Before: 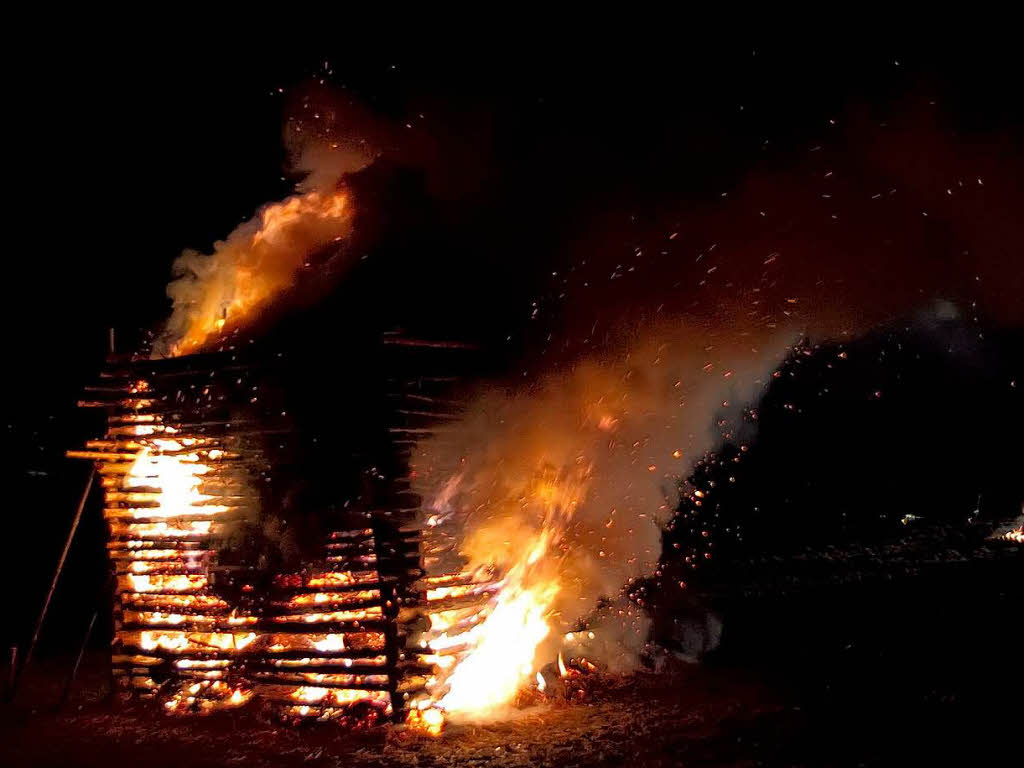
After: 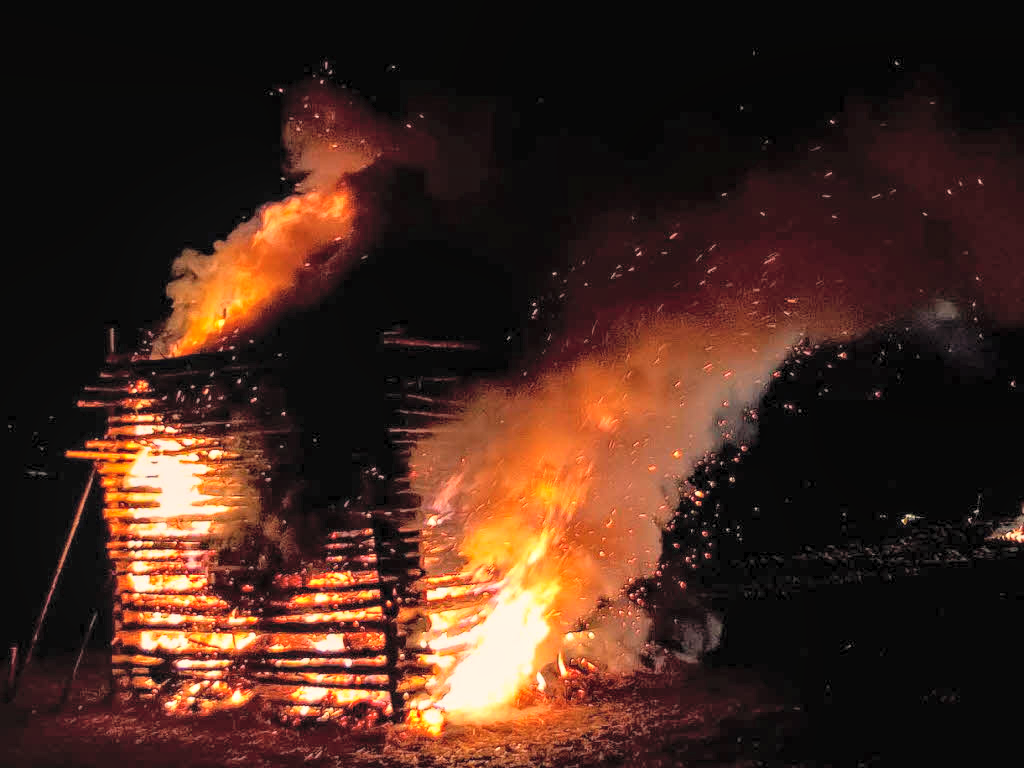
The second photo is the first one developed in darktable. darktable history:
white balance: red 1.127, blue 0.943
local contrast: on, module defaults
contrast brightness saturation: contrast 0.1, brightness 0.3, saturation 0.14
